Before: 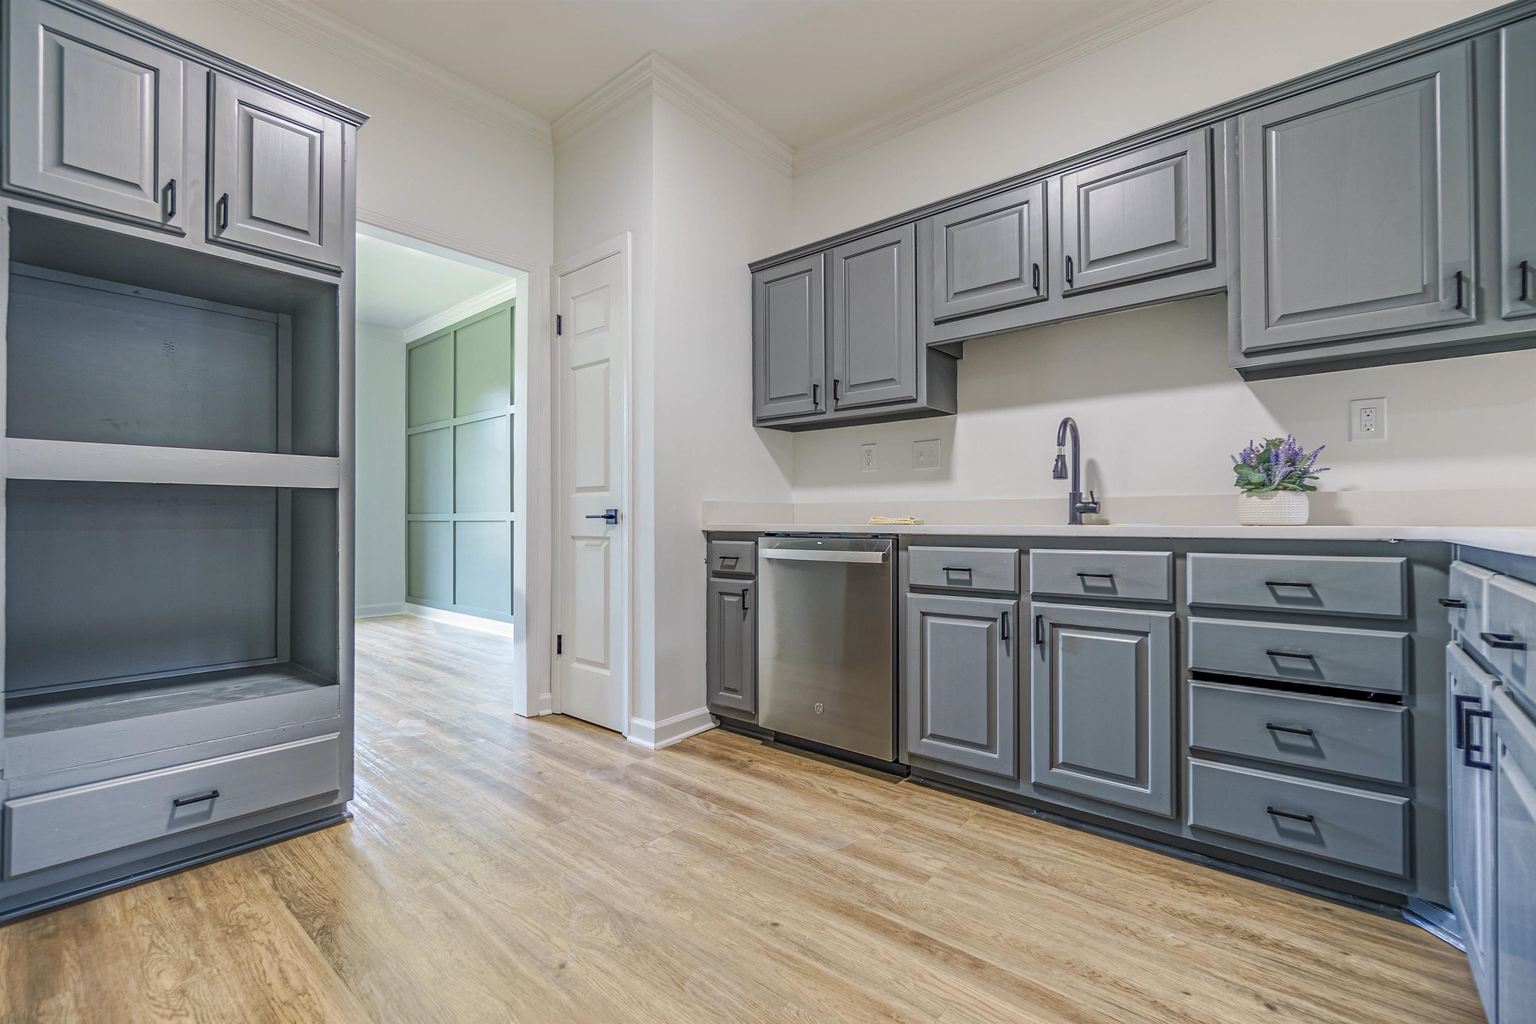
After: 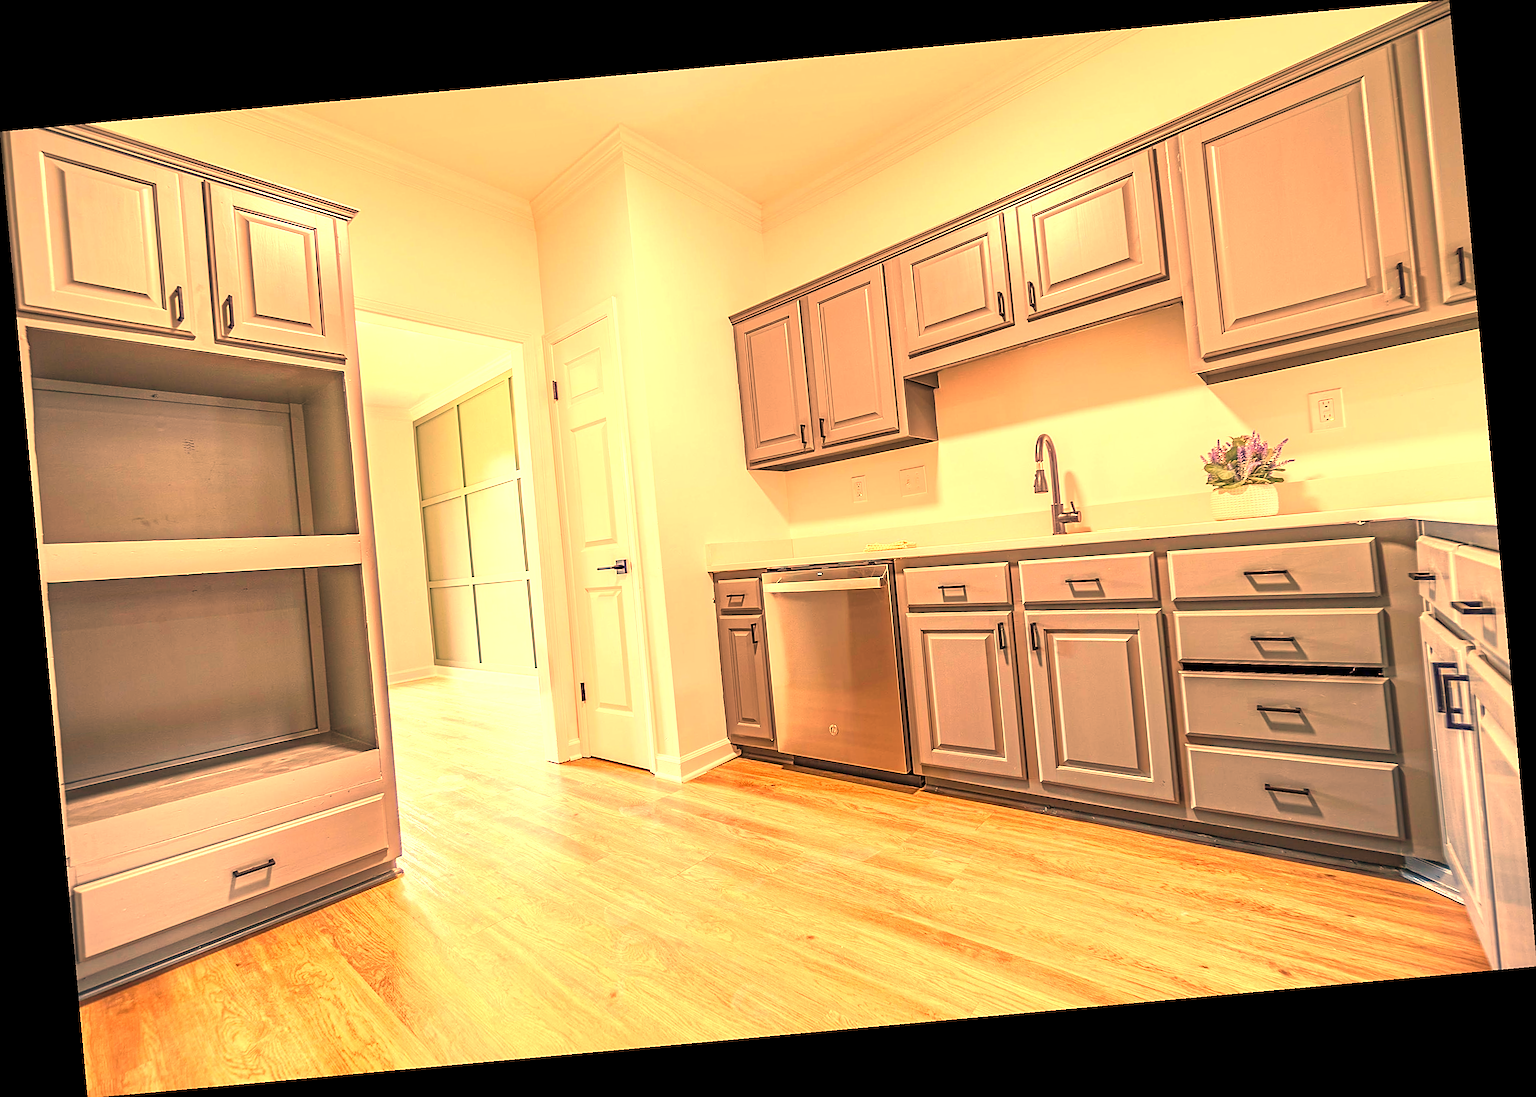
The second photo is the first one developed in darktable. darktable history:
exposure: exposure 0.921 EV, compensate highlight preservation false
sharpen: on, module defaults
rotate and perspective: rotation -5.2°, automatic cropping off
white balance: red 1.467, blue 0.684
